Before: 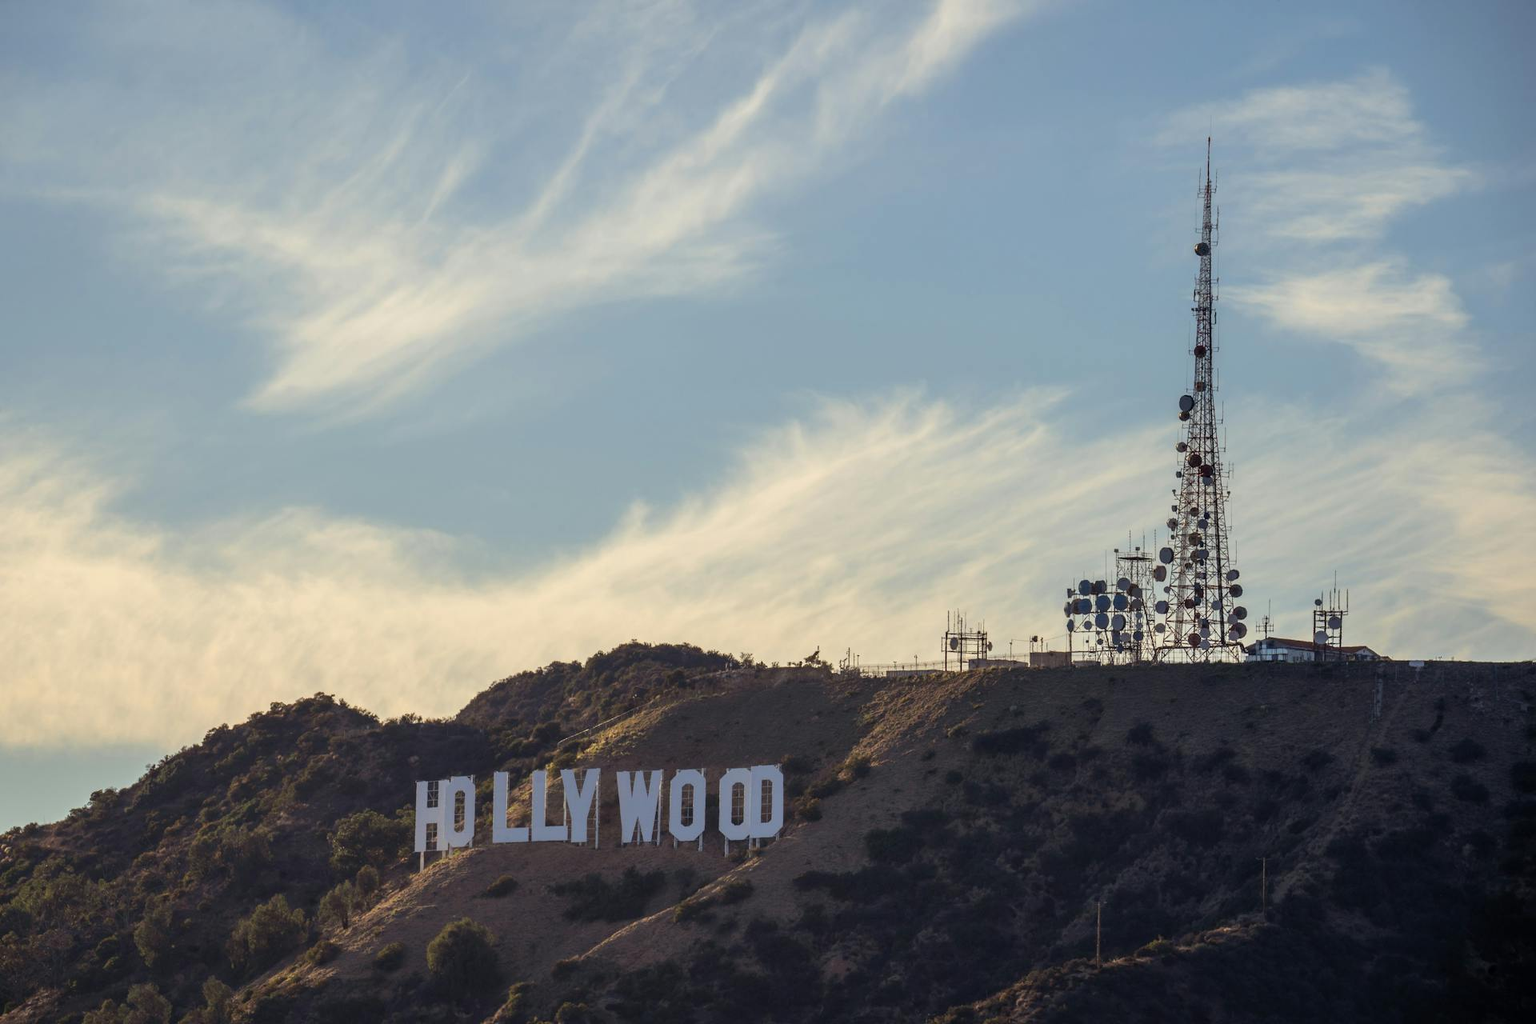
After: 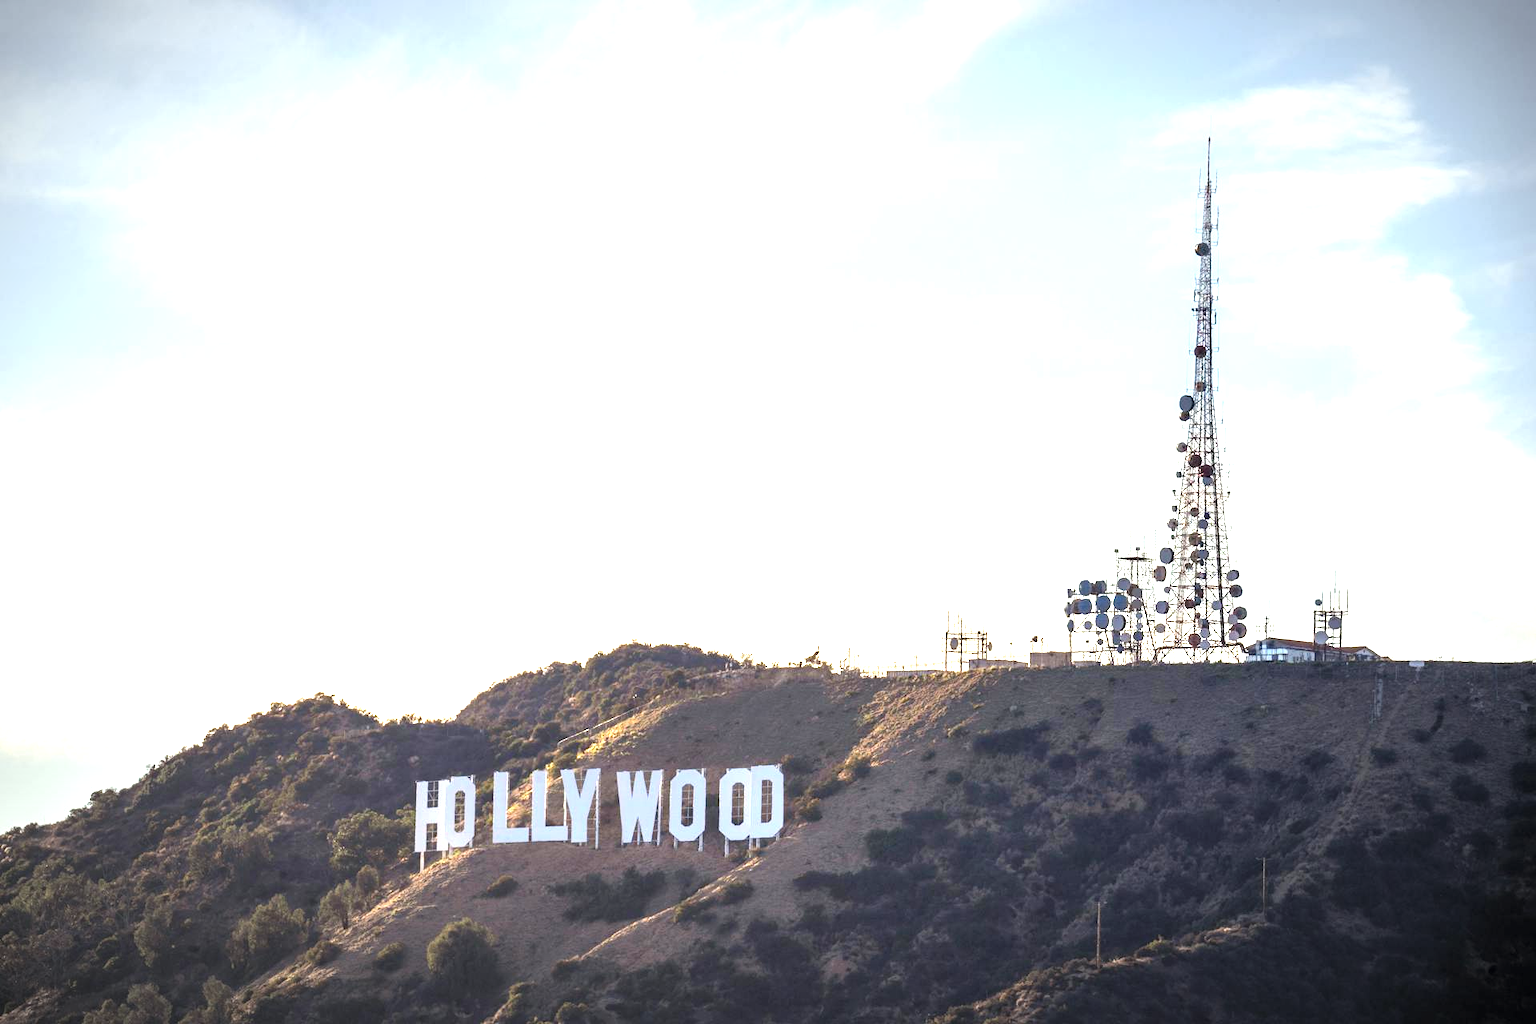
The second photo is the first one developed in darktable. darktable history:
tone equalizer: on, module defaults
vignetting: fall-off start 67.88%, fall-off radius 68.11%, brightness -0.575, automatic ratio true
exposure: black level correction 0, exposure 1.957 EV, compensate highlight preservation false
